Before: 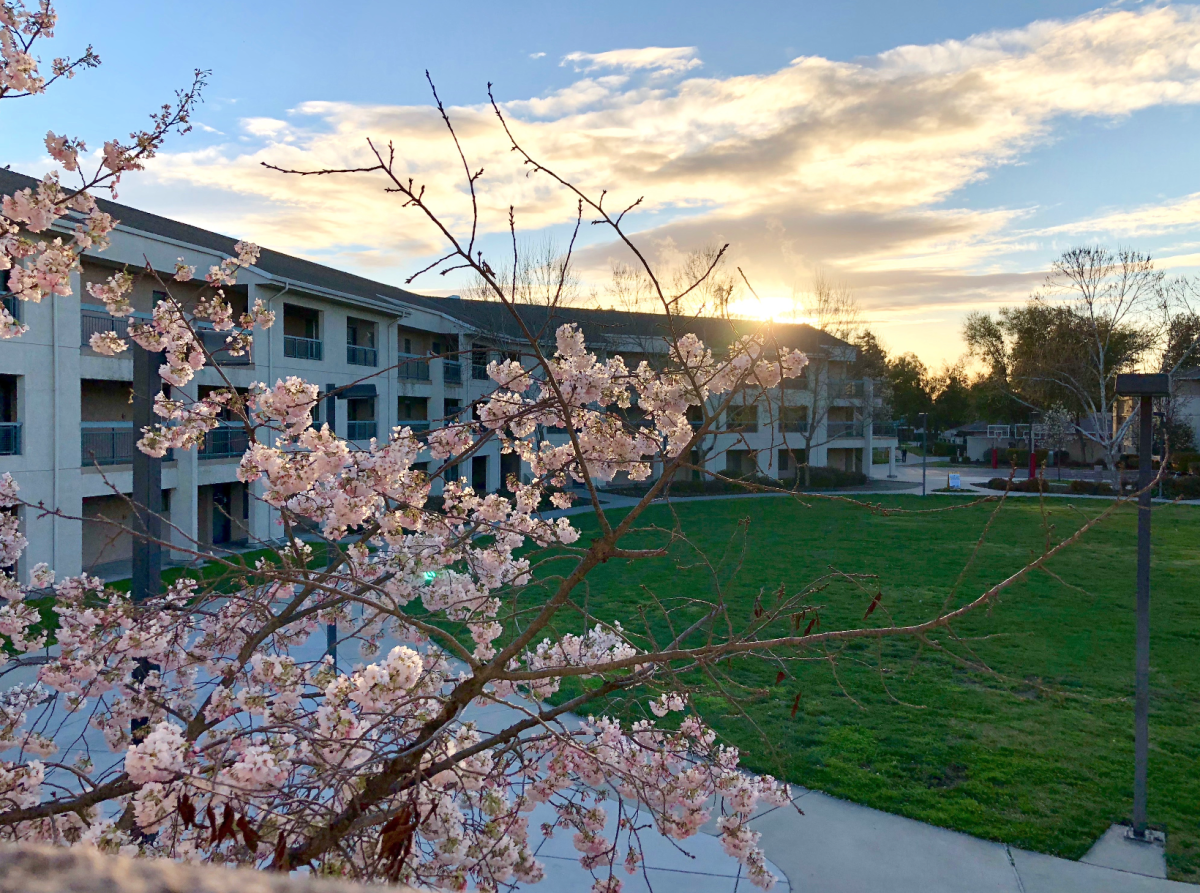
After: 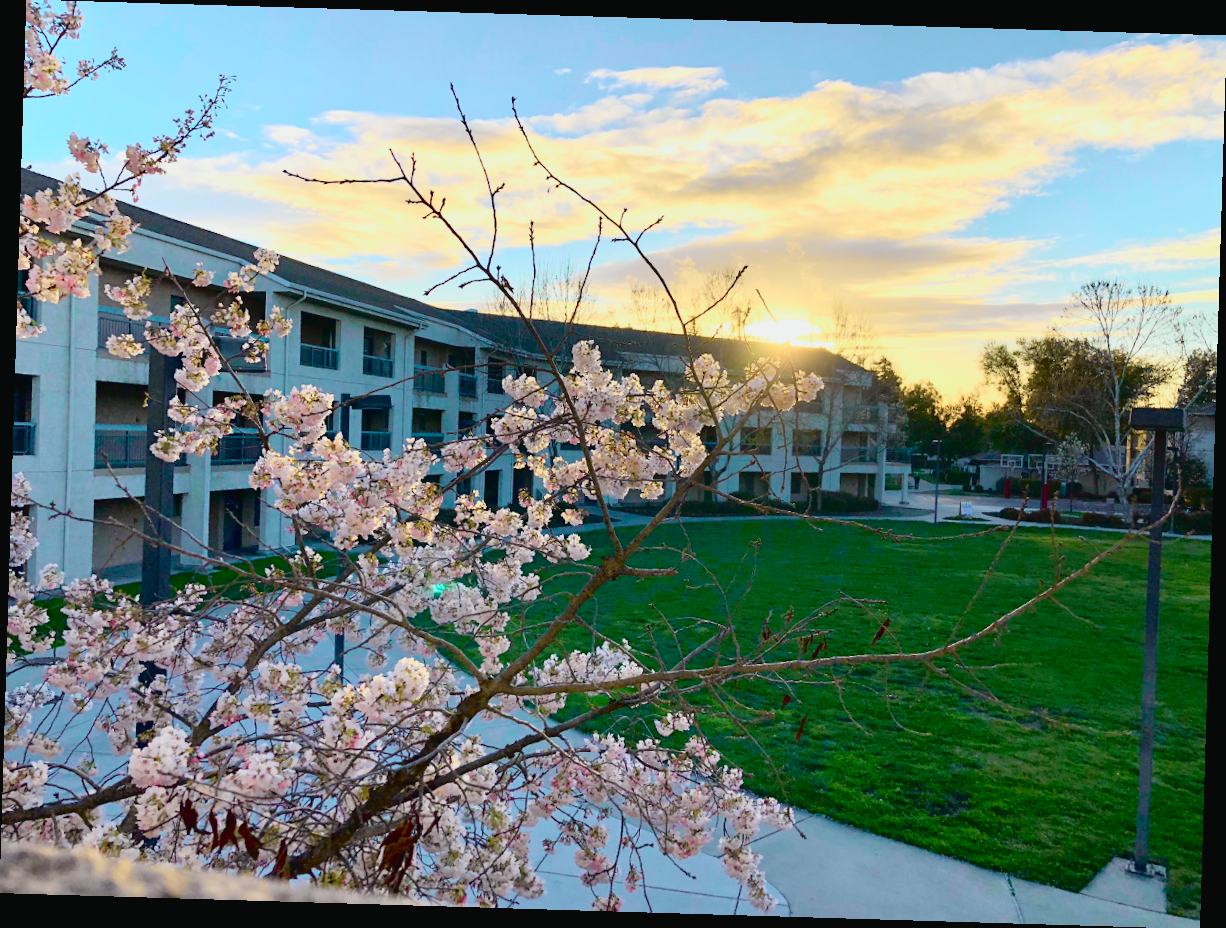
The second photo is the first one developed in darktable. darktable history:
rotate and perspective: rotation 1.72°, automatic cropping off
tone curve: curves: ch0 [(0, 0.022) (0.114, 0.088) (0.282, 0.316) (0.446, 0.511) (0.613, 0.693) (0.786, 0.843) (0.999, 0.949)]; ch1 [(0, 0) (0.395, 0.343) (0.463, 0.427) (0.486, 0.474) (0.503, 0.5) (0.535, 0.522) (0.555, 0.546) (0.594, 0.614) (0.755, 0.793) (1, 1)]; ch2 [(0, 0) (0.369, 0.388) (0.449, 0.431) (0.501, 0.5) (0.528, 0.517) (0.561, 0.598) (0.697, 0.721) (1, 1)], color space Lab, independent channels, preserve colors none
